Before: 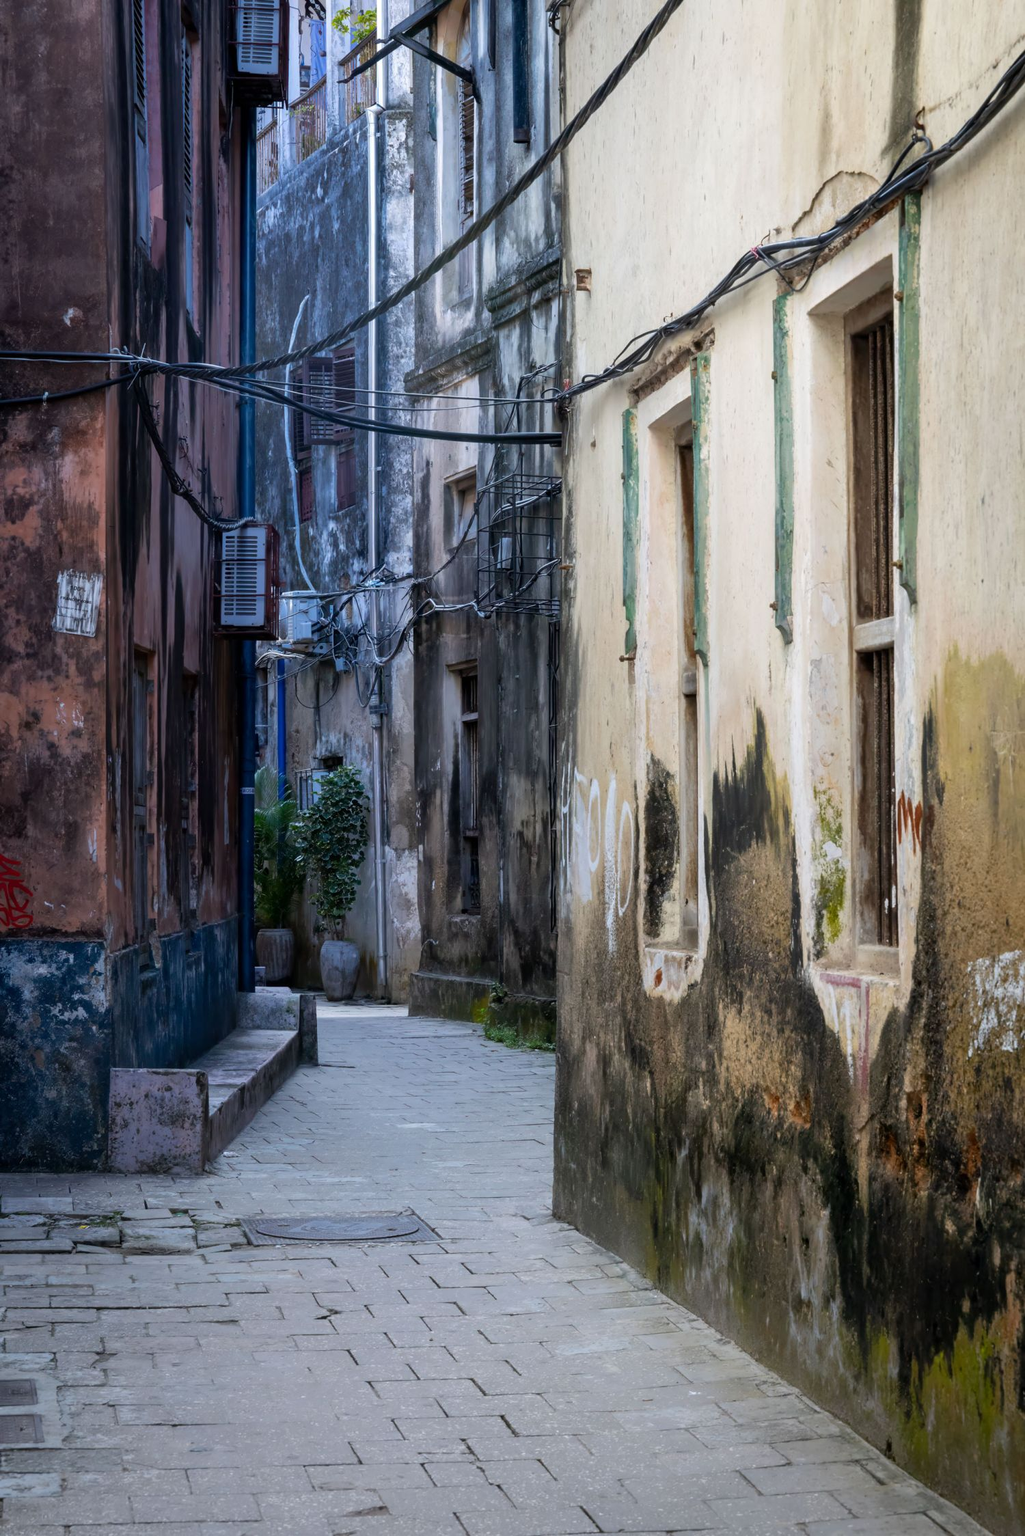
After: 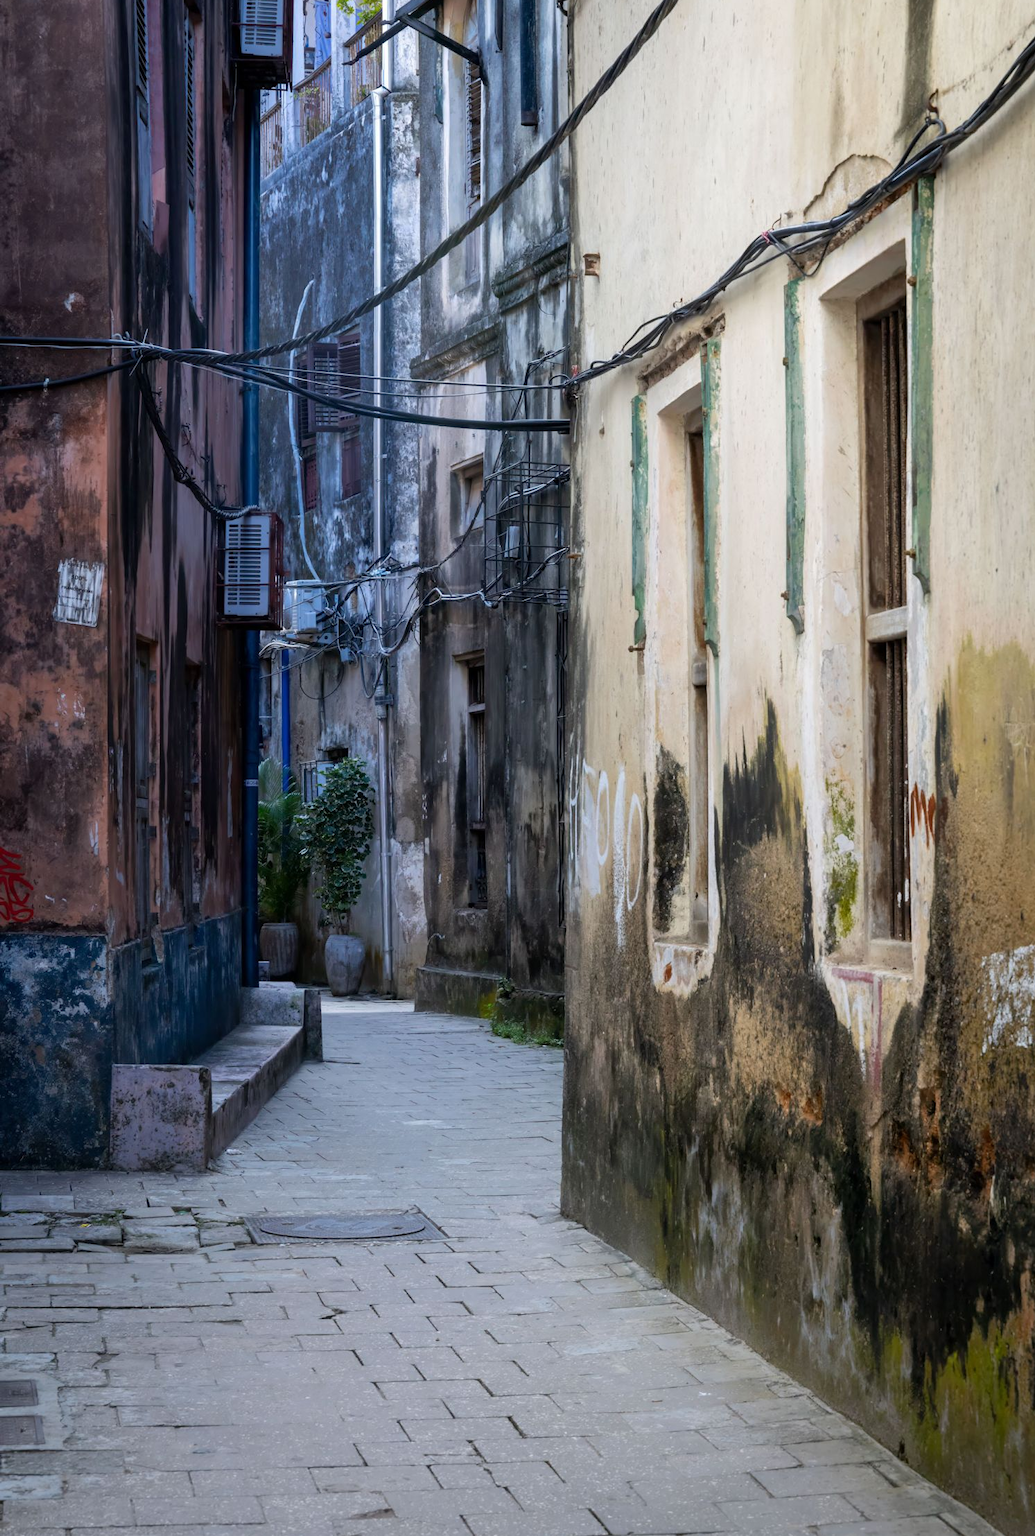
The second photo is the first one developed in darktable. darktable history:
crop: top 1.279%, right 0.004%
